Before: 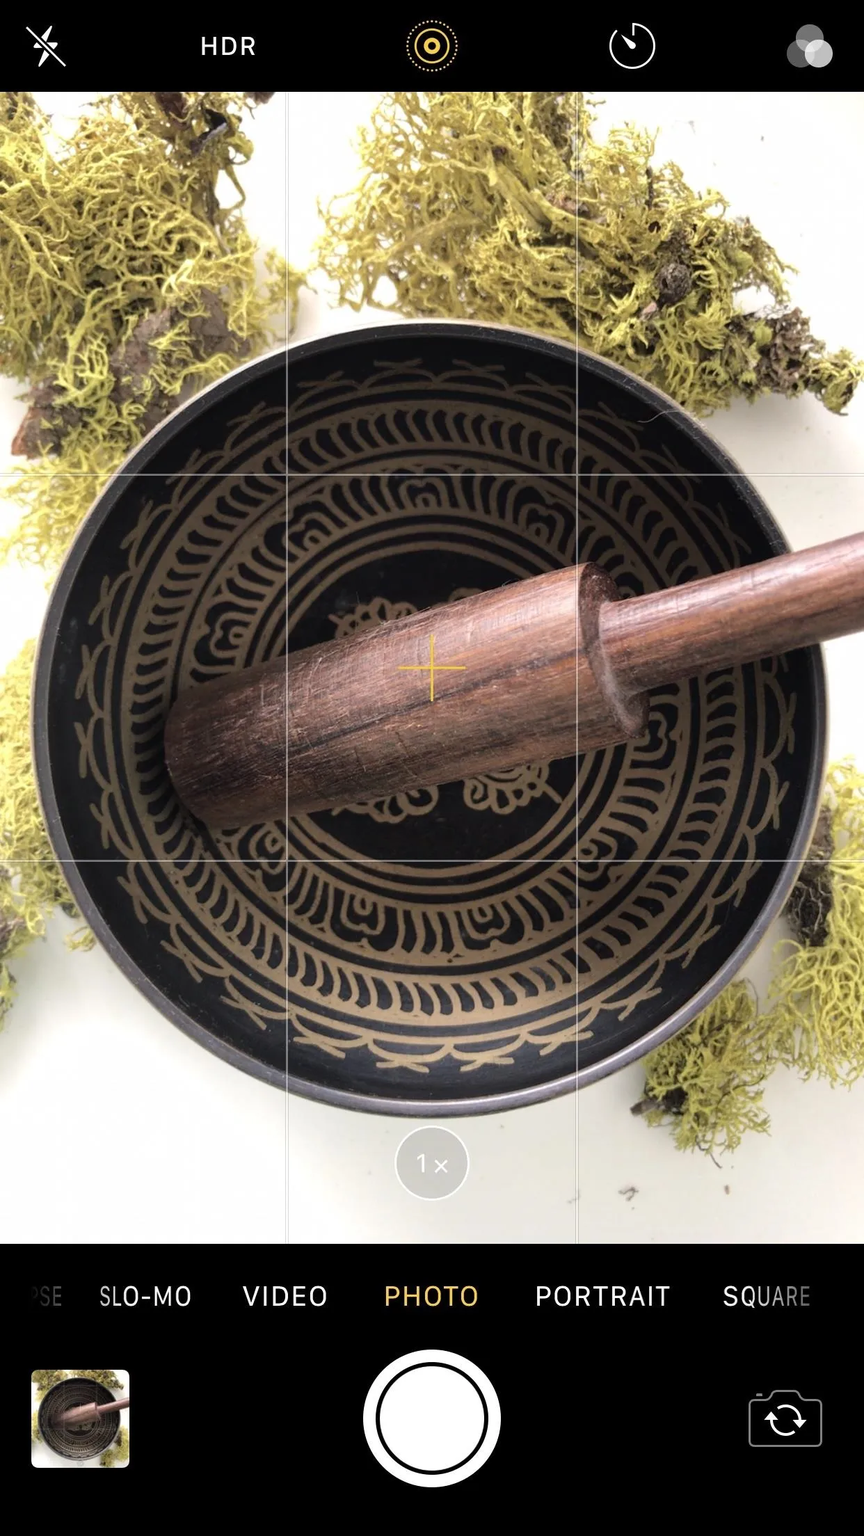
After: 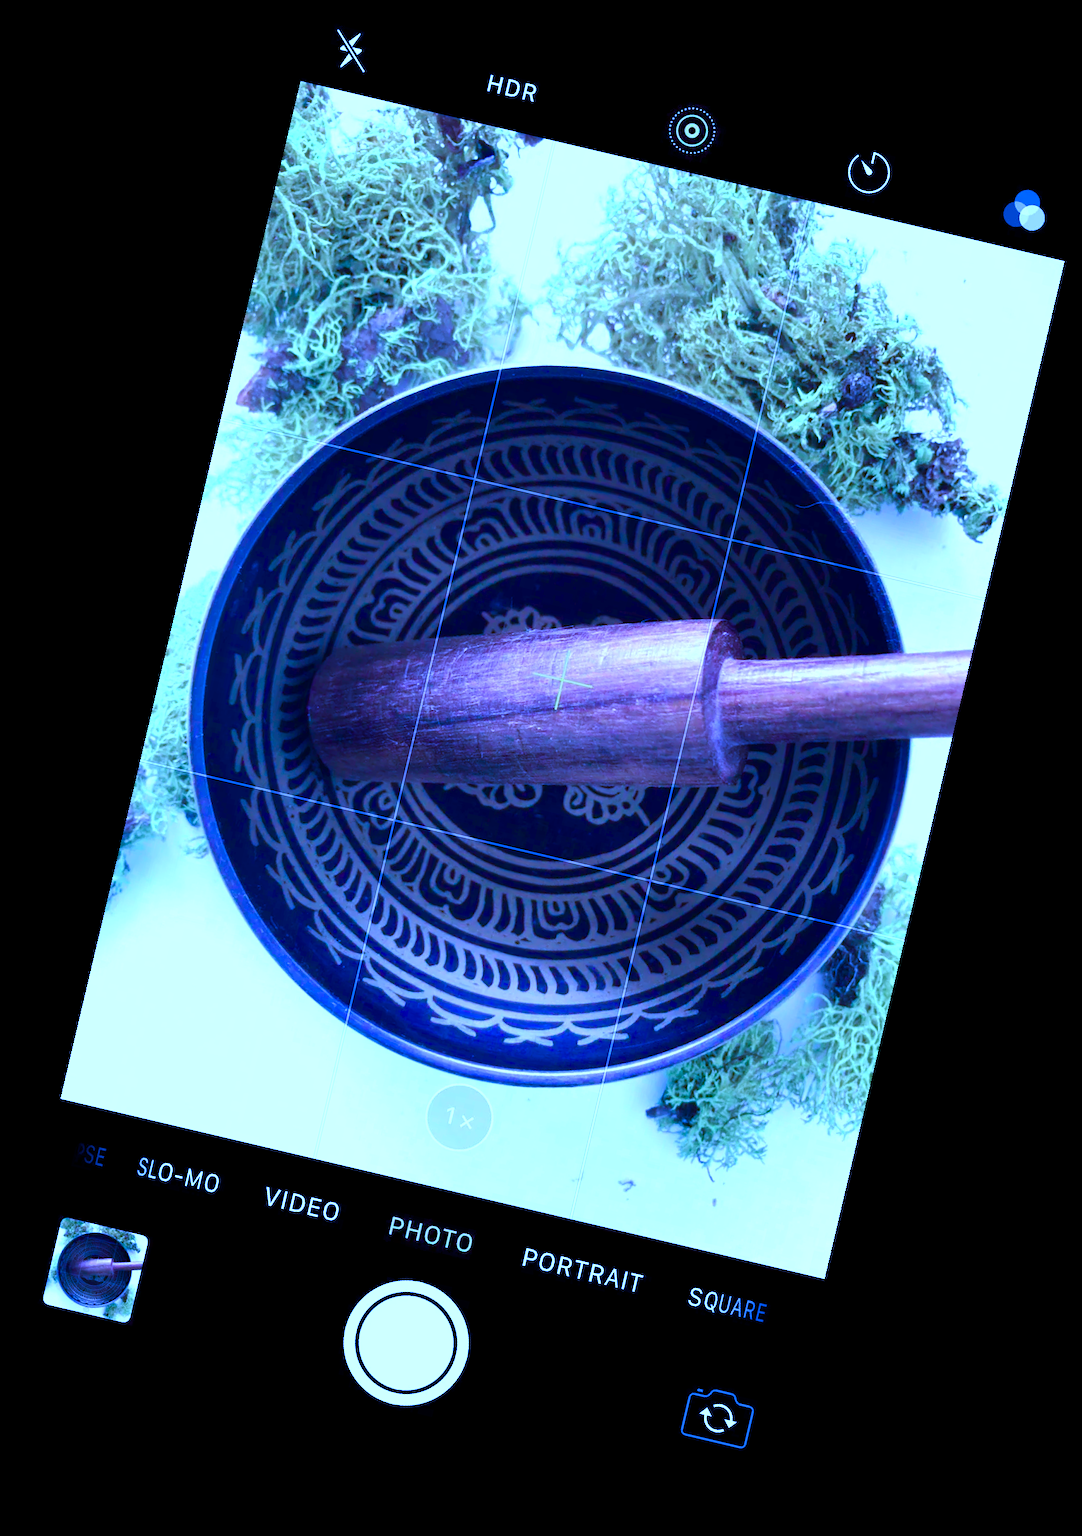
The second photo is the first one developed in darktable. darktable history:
color calibration: output R [0.948, 0.091, -0.04, 0], output G [-0.3, 1.384, -0.085, 0], output B [-0.108, 0.061, 1.08, 0], illuminant as shot in camera, x 0.484, y 0.43, temperature 2405.29 K
rotate and perspective: rotation 13.27°, automatic cropping off
color balance rgb: linear chroma grading › shadows 32%, linear chroma grading › global chroma -2%, linear chroma grading › mid-tones 4%, perceptual saturation grading › global saturation -2%, perceptual saturation grading › highlights -8%, perceptual saturation grading › mid-tones 8%, perceptual saturation grading › shadows 4%, perceptual brilliance grading › highlights 8%, perceptual brilliance grading › mid-tones 4%, perceptual brilliance grading › shadows 2%, global vibrance 16%, saturation formula JzAzBz (2021)
